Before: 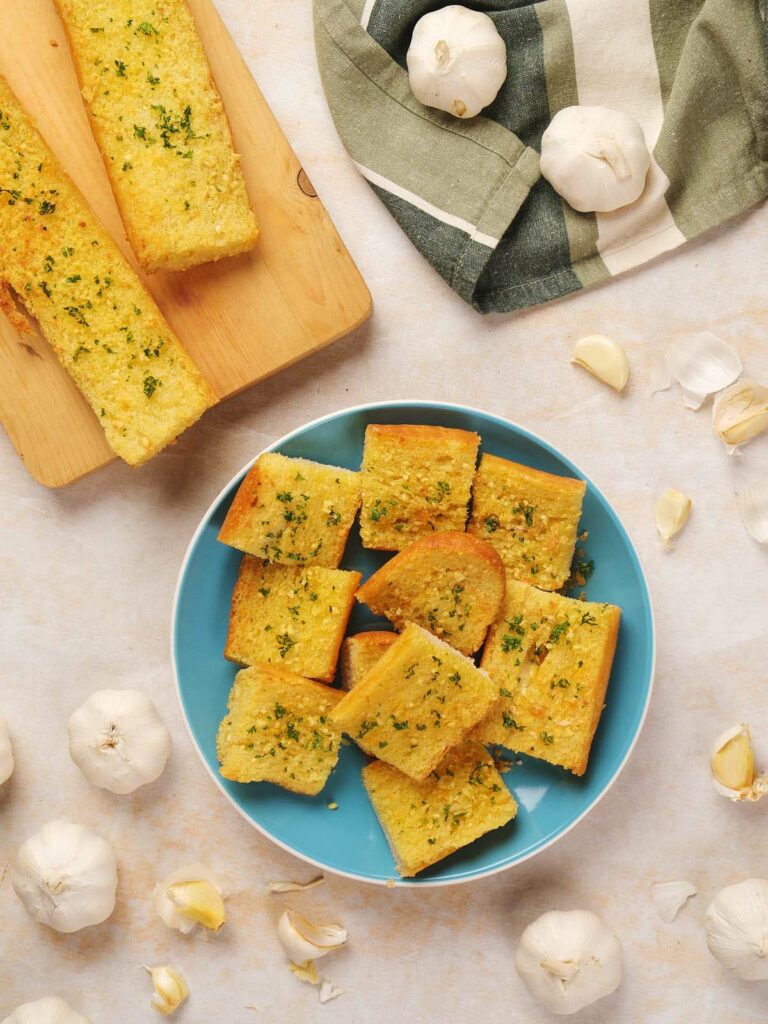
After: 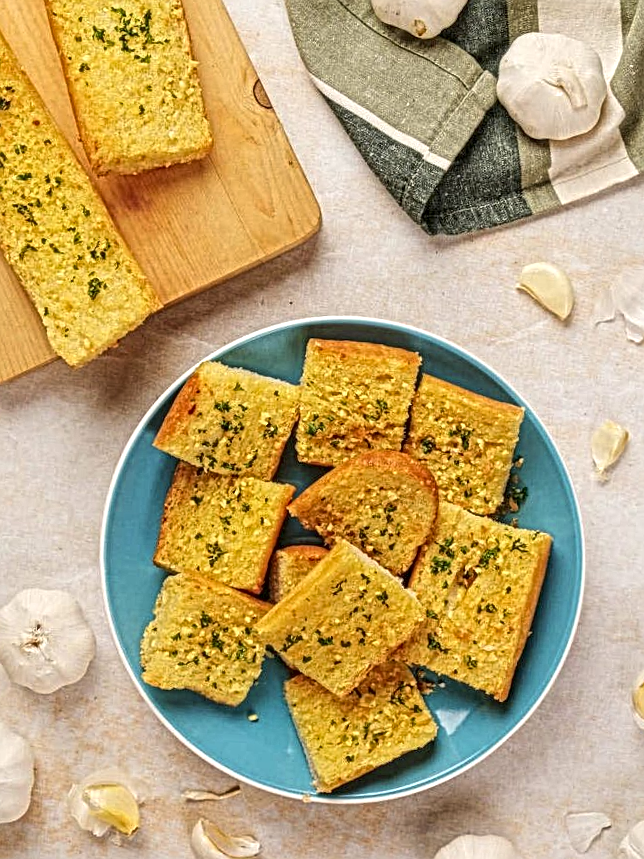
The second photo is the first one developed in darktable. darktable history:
crop and rotate: angle -3.27°, left 5.211%, top 5.211%, right 4.607%, bottom 4.607%
local contrast: mode bilateral grid, contrast 20, coarseness 3, detail 300%, midtone range 0.2
